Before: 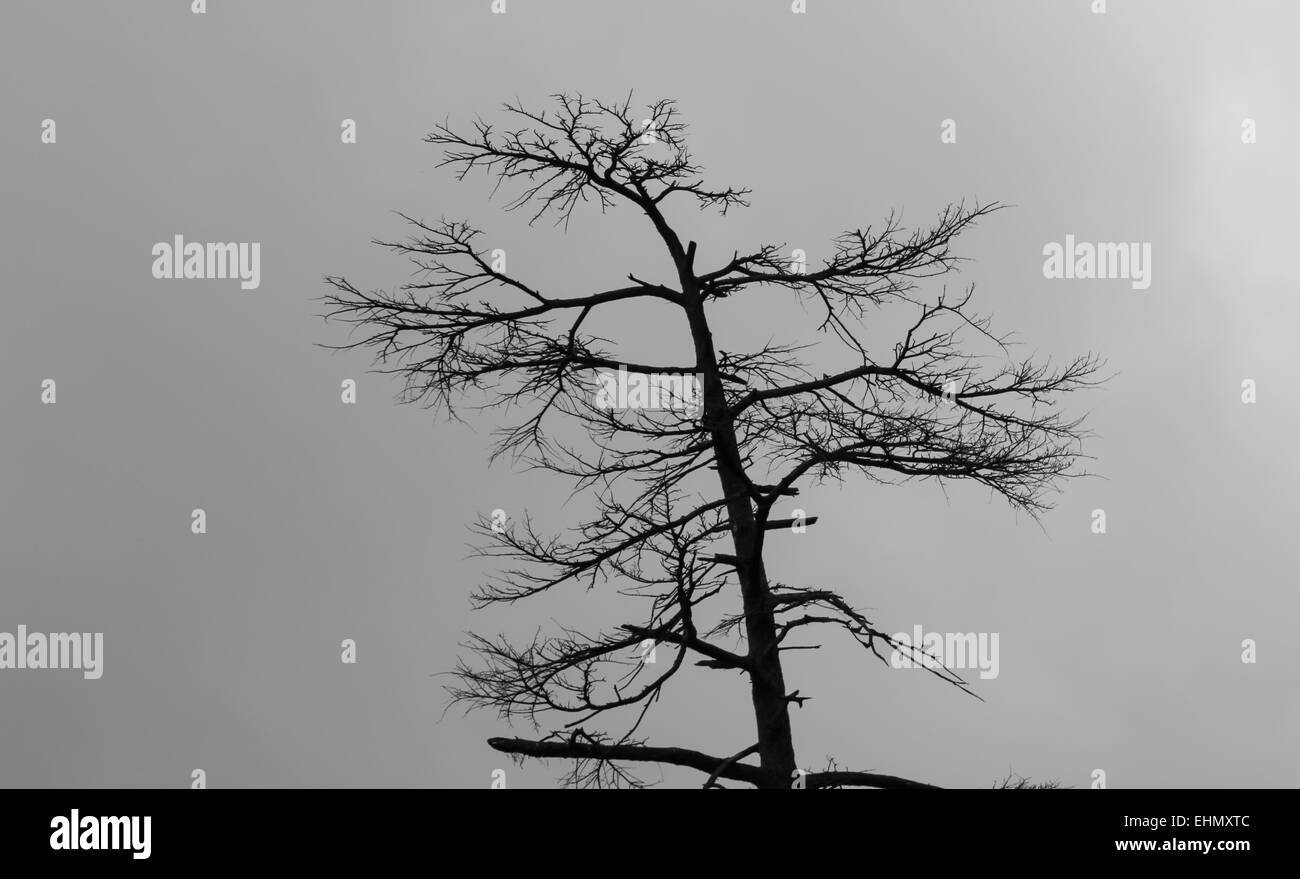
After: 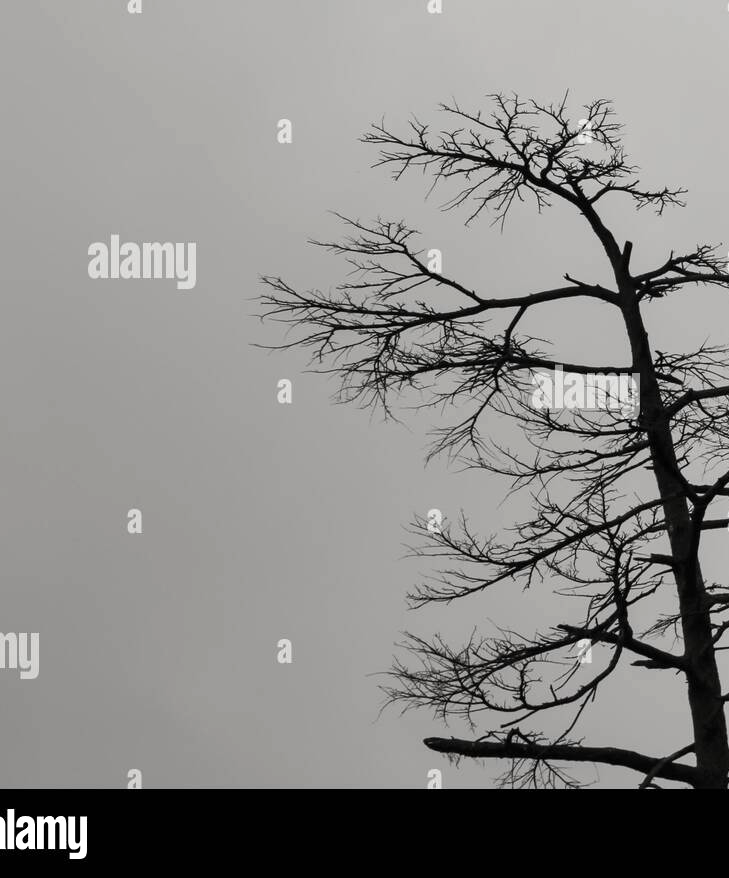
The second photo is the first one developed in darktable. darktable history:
exposure: exposure 0.202 EV, compensate highlight preservation false
crop: left 4.978%, right 38.898%
